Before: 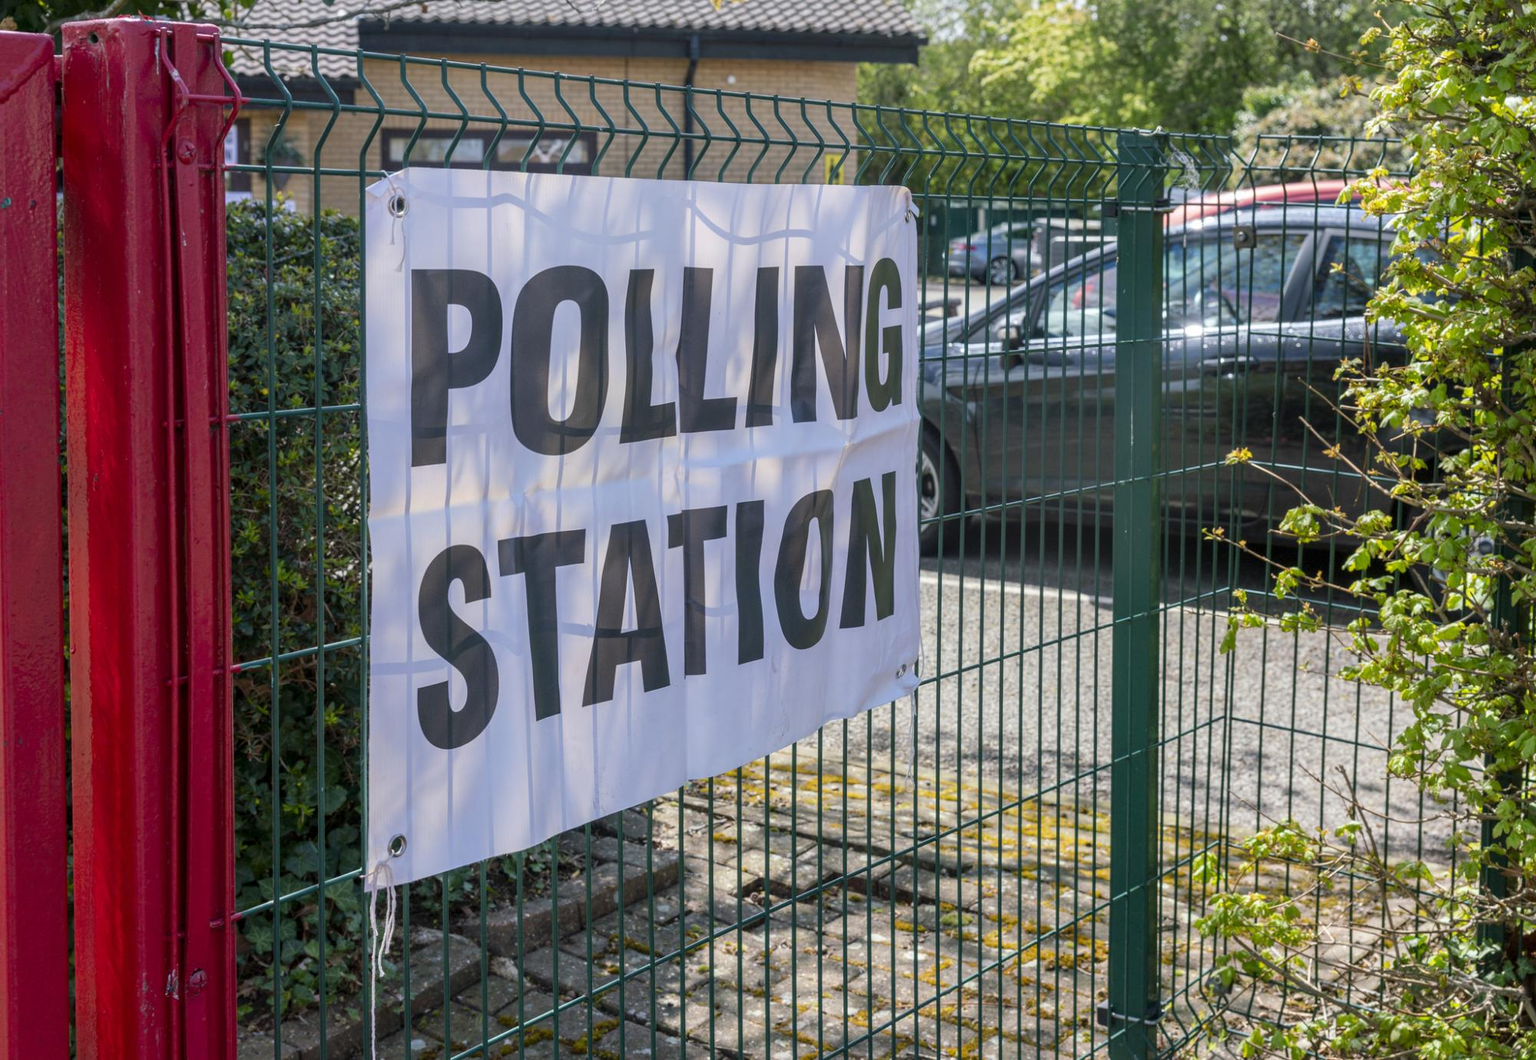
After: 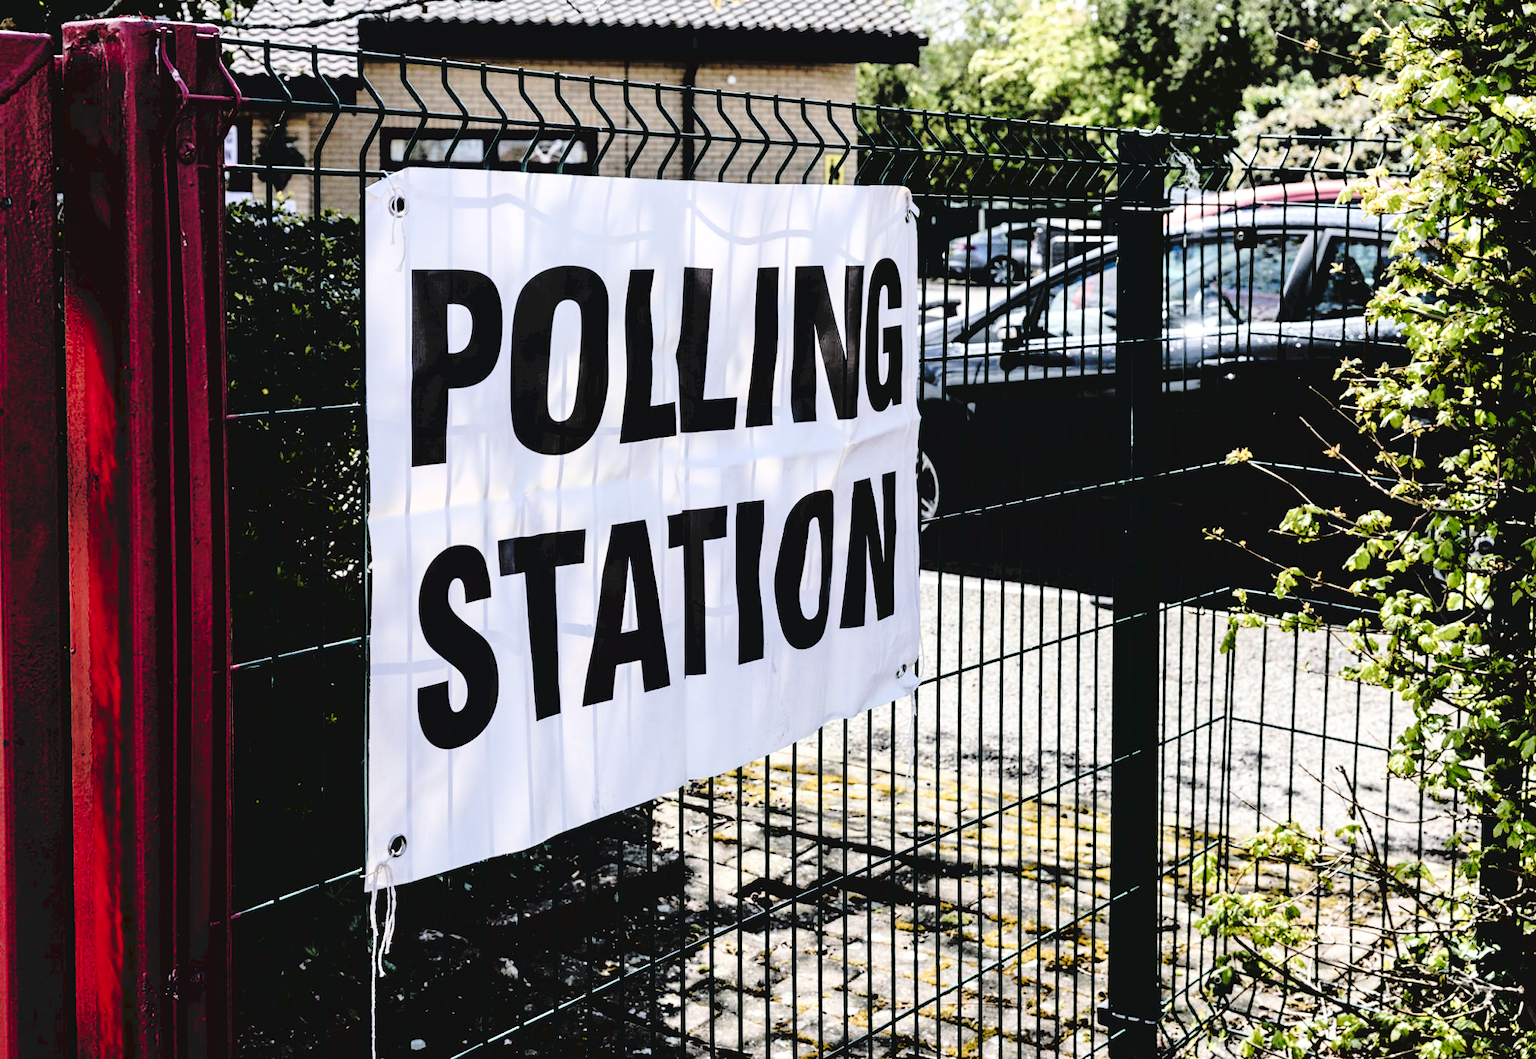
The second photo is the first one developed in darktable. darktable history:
tone curve: curves: ch0 [(0, 0) (0.003, 0.085) (0.011, 0.086) (0.025, 0.086) (0.044, 0.088) (0.069, 0.093) (0.1, 0.102) (0.136, 0.12) (0.177, 0.157) (0.224, 0.203) (0.277, 0.277) (0.335, 0.36) (0.399, 0.463) (0.468, 0.559) (0.543, 0.626) (0.623, 0.703) (0.709, 0.789) (0.801, 0.869) (0.898, 0.927) (1, 1)], preserve colors none
filmic rgb: black relative exposure -1.08 EV, white relative exposure 2.05 EV, hardness 1.57, contrast 2.234
